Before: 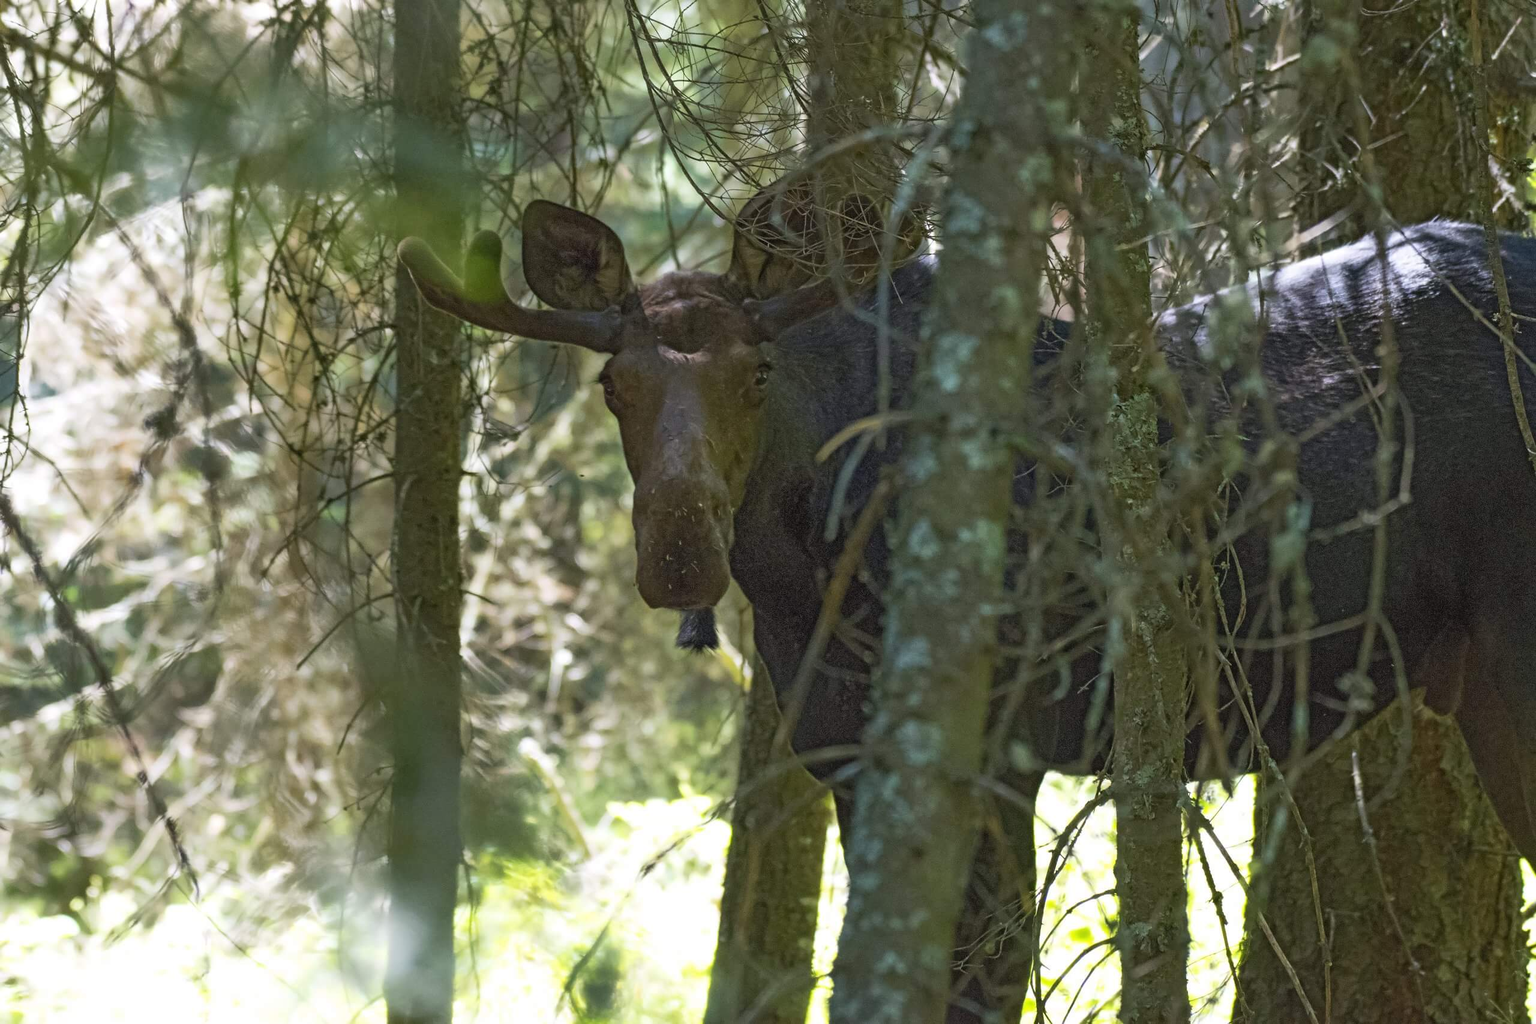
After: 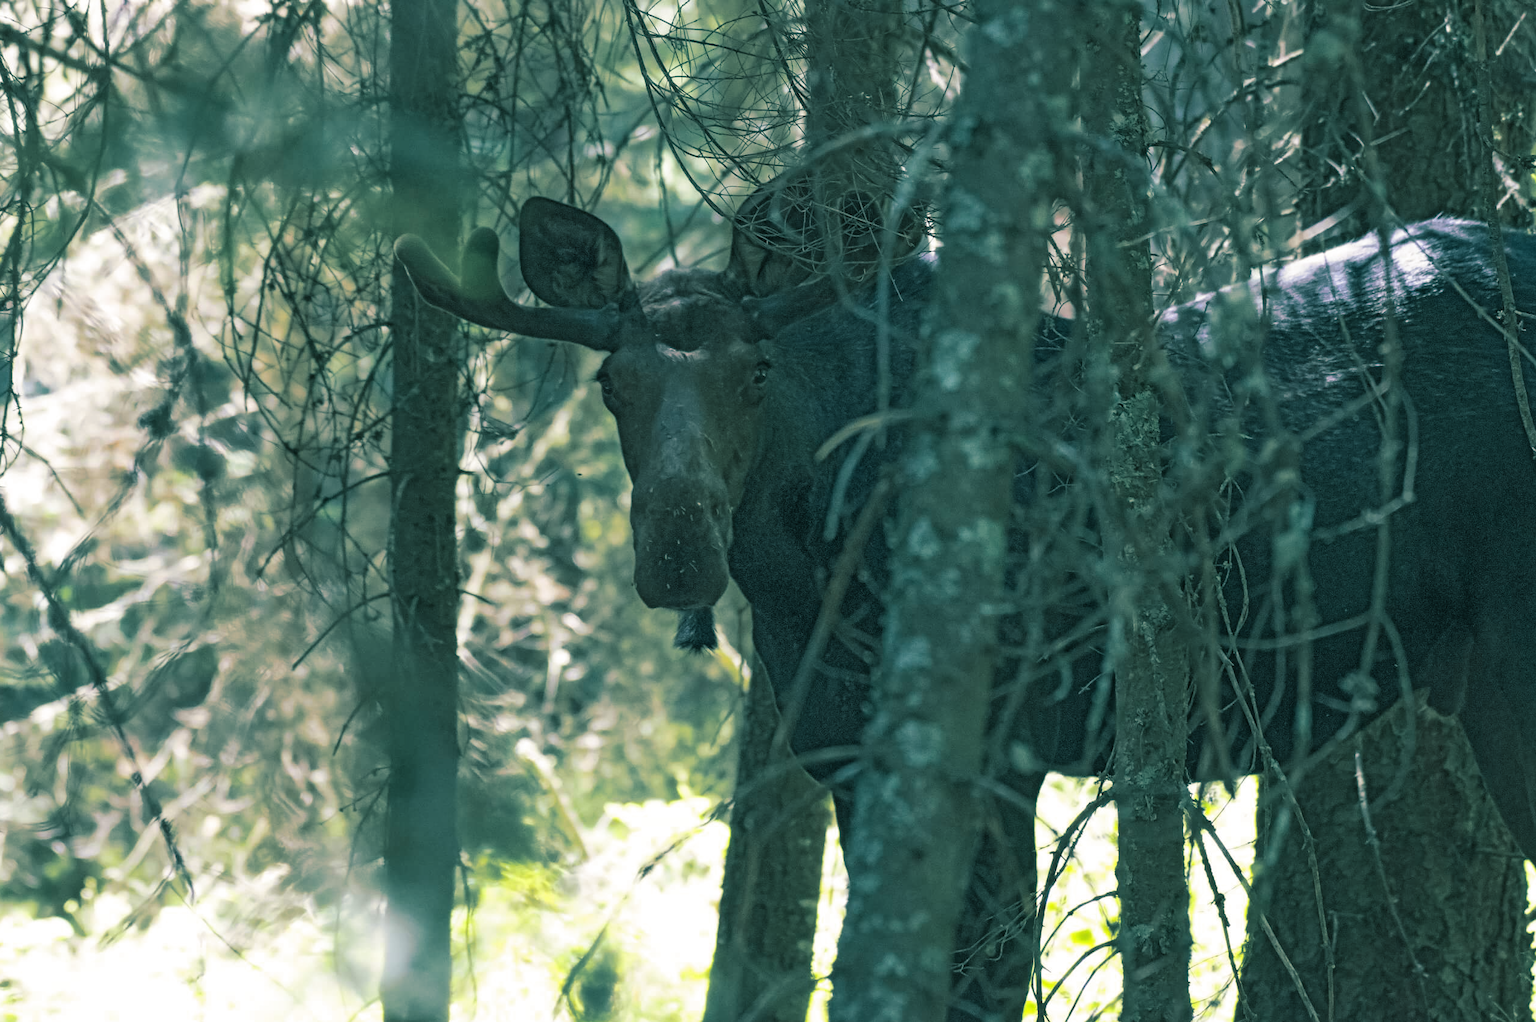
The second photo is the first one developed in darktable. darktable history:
split-toning: shadows › hue 186.43°, highlights › hue 49.29°, compress 30.29%
crop: left 0.434%, top 0.485%, right 0.244%, bottom 0.386%
